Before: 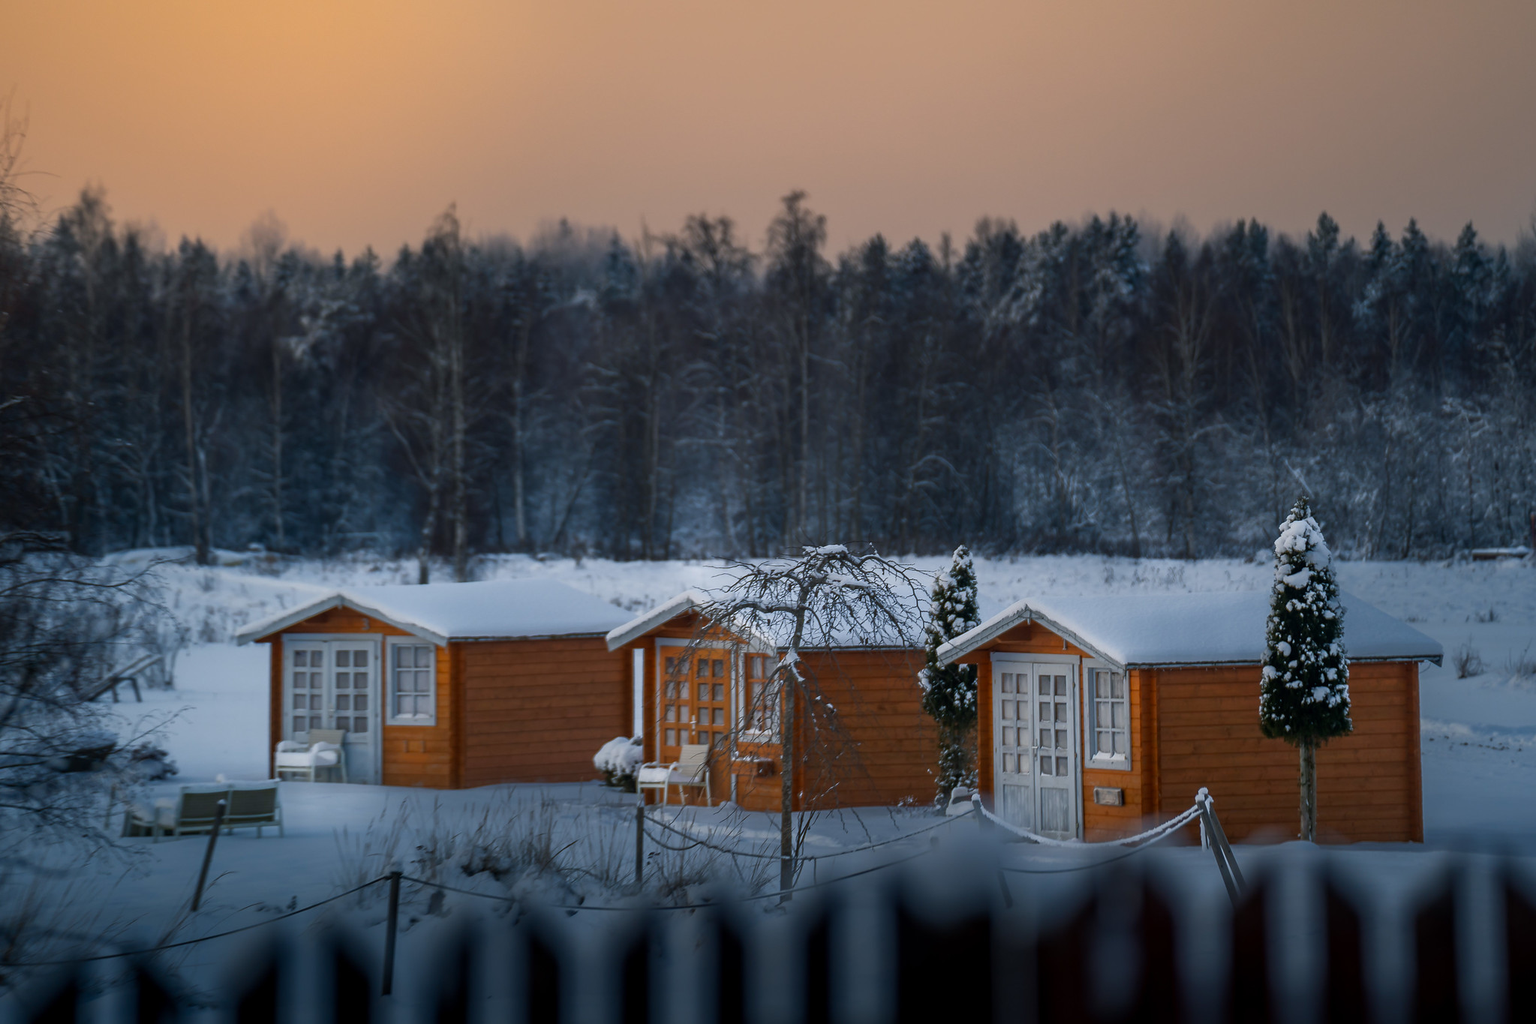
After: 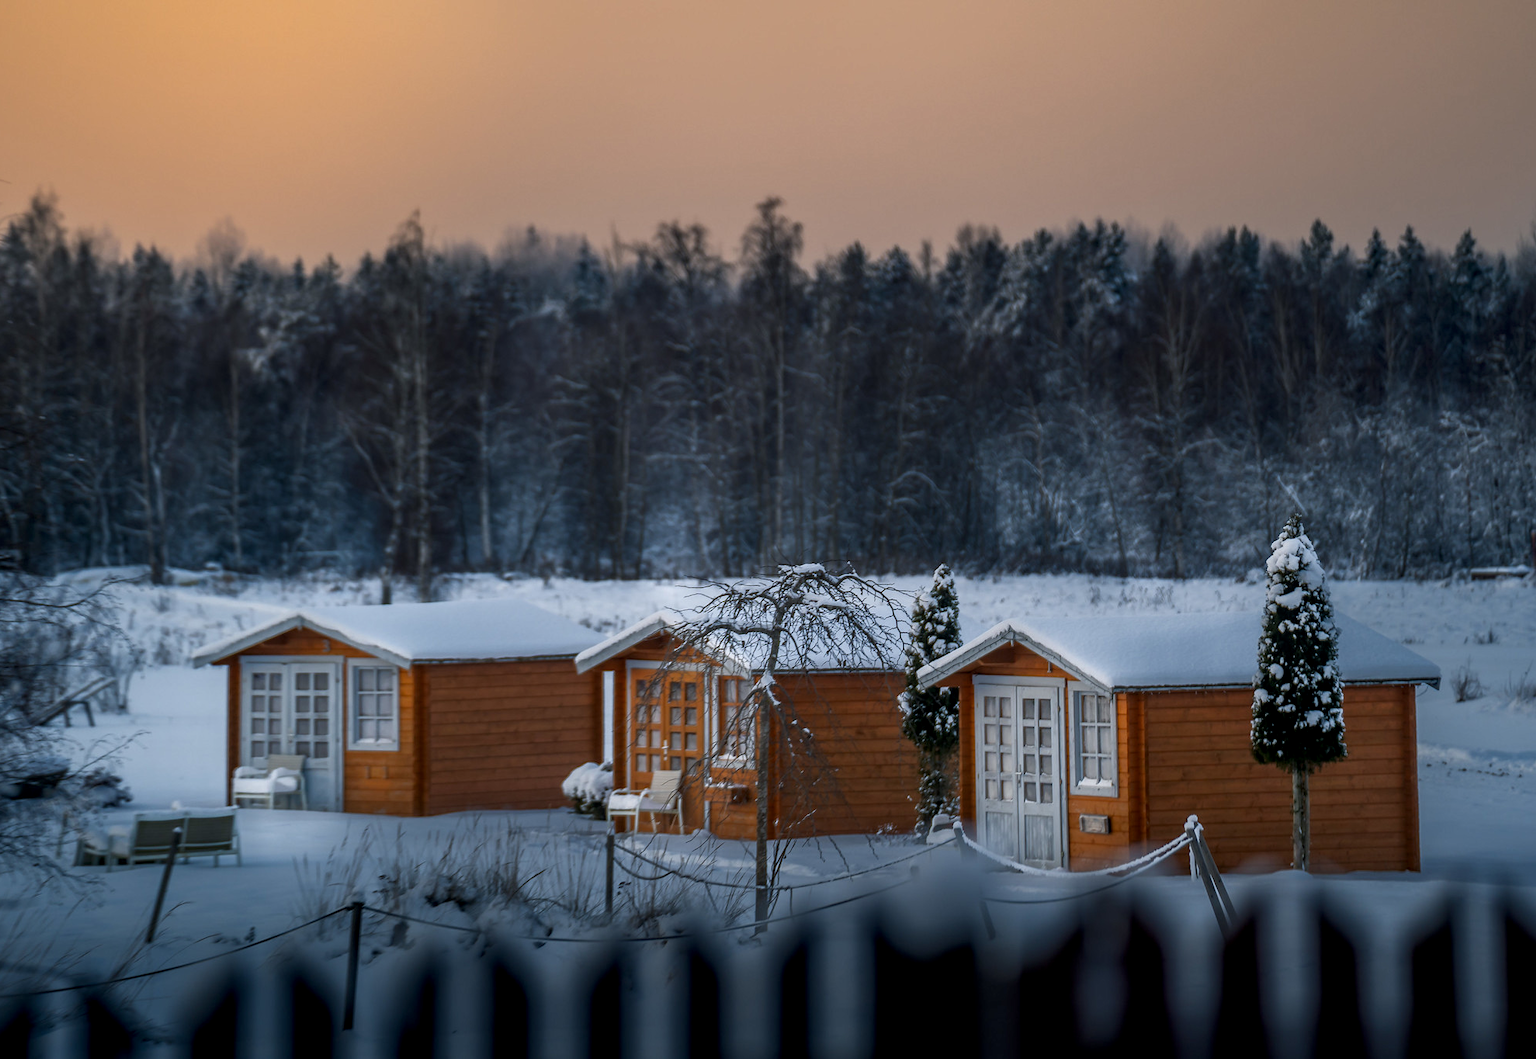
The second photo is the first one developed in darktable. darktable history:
crop and rotate: left 3.287%
local contrast: detail 130%
